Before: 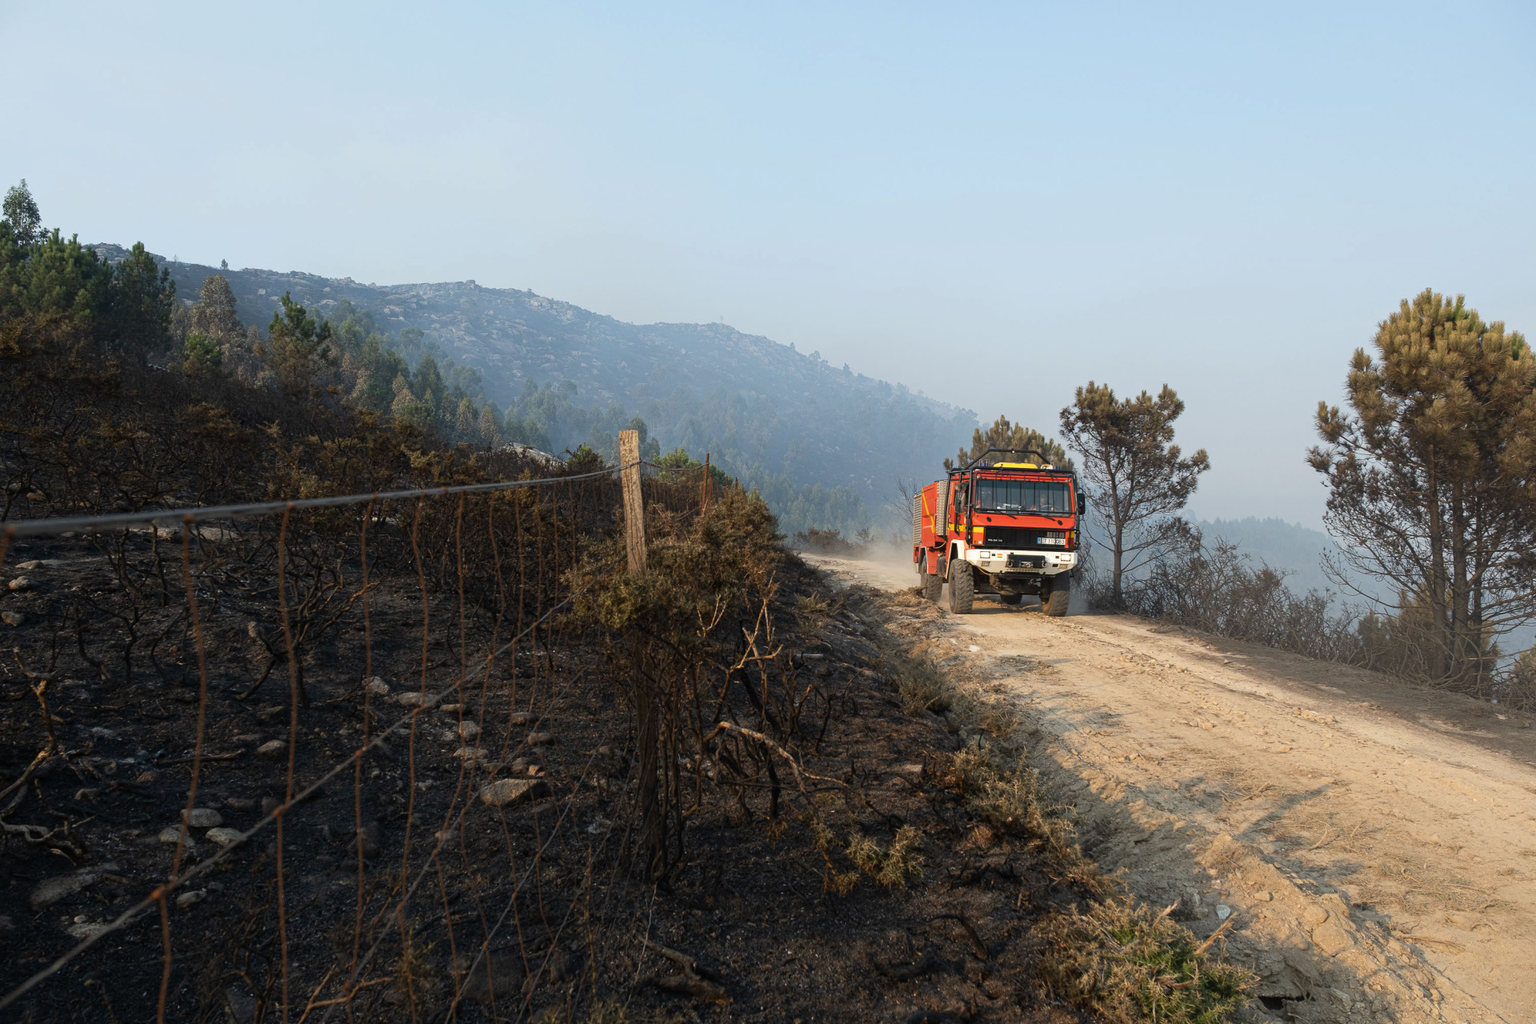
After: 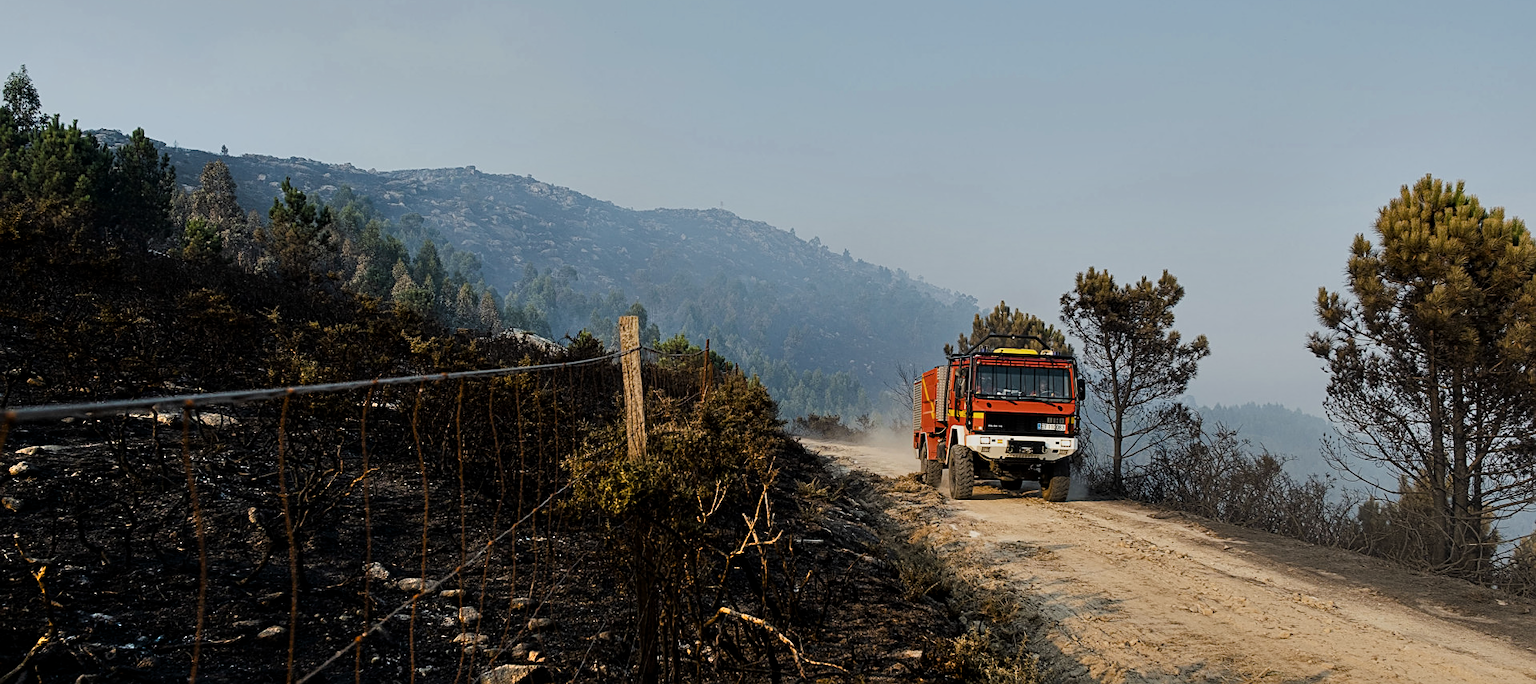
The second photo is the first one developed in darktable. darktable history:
color balance rgb: perceptual saturation grading › global saturation 34.571%, perceptual saturation grading › highlights -29.966%, perceptual saturation grading › shadows 35.199%, global vibrance 20%
filmic rgb: black relative exposure -8.02 EV, white relative exposure 3.85 EV, threshold 5.98 EV, hardness 4.32, enable highlight reconstruction true
local contrast: highlights 104%, shadows 98%, detail 119%, midtone range 0.2
sharpen: on, module defaults
shadows and highlights: low approximation 0.01, soften with gaussian
crop: top 11.185%, bottom 21.886%
tone curve: curves: ch0 [(0, 0) (0.153, 0.06) (1, 1)], color space Lab, linked channels, preserve colors none
